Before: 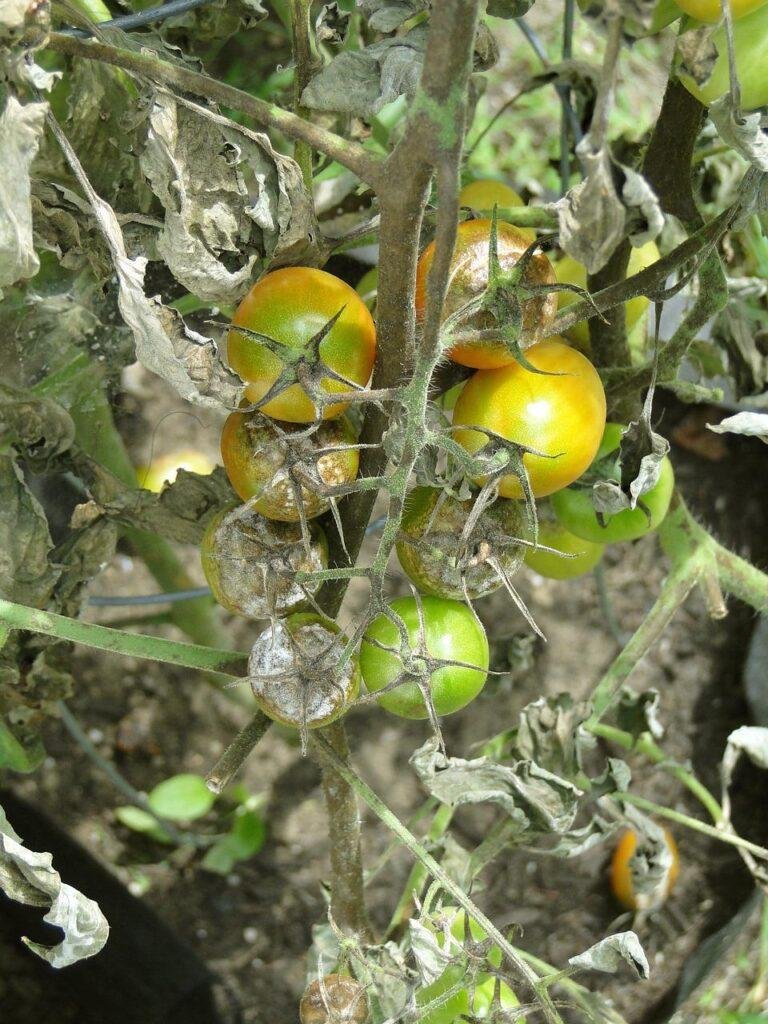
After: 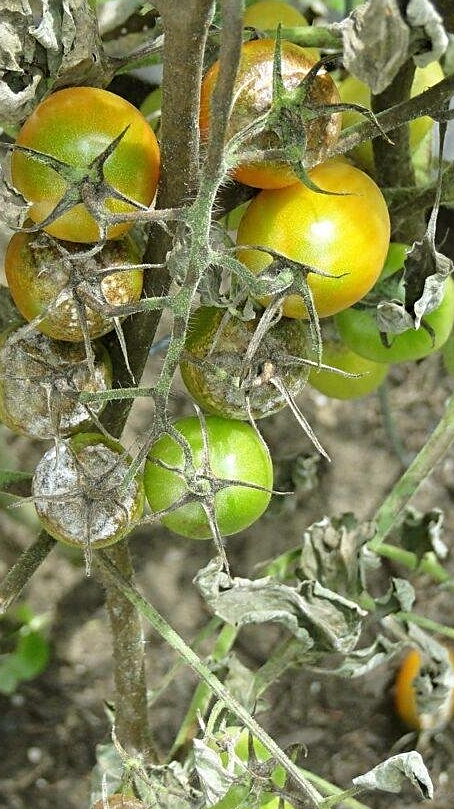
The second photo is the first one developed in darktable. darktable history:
sharpen: on, module defaults
crop and rotate: left 28.187%, top 17.605%, right 12.648%, bottom 3.308%
